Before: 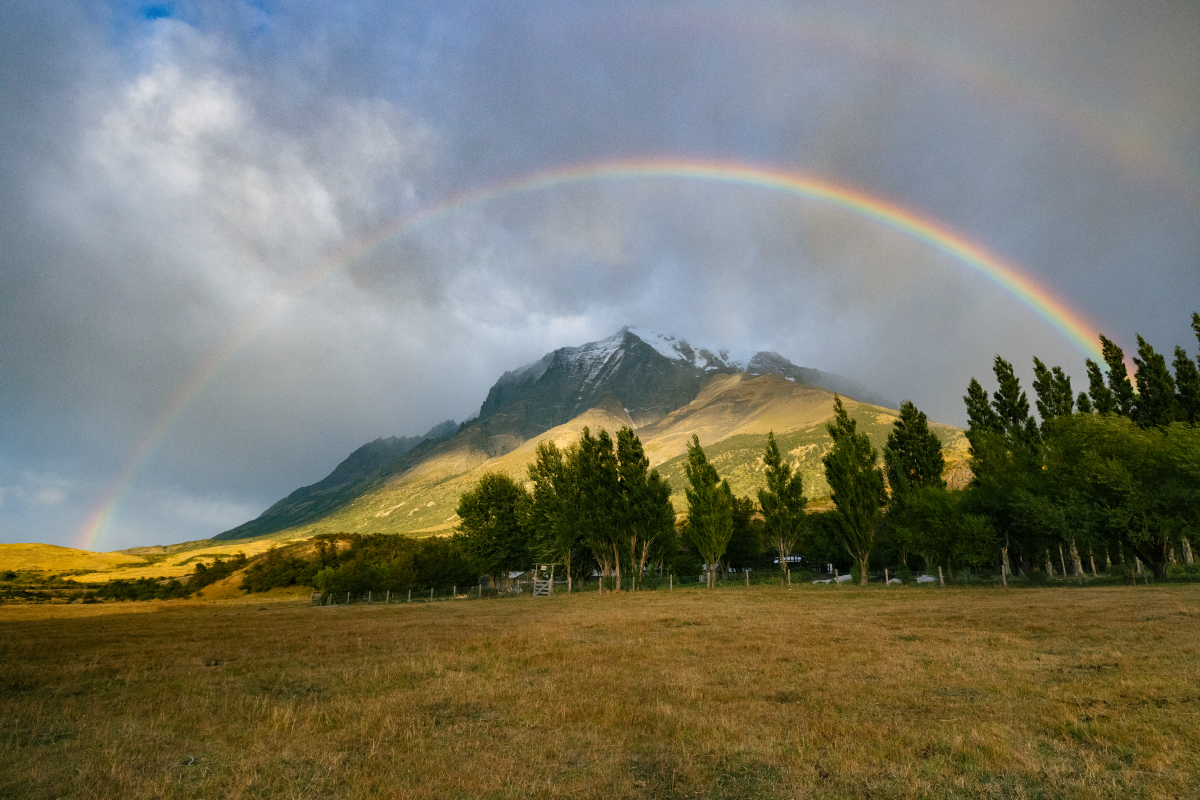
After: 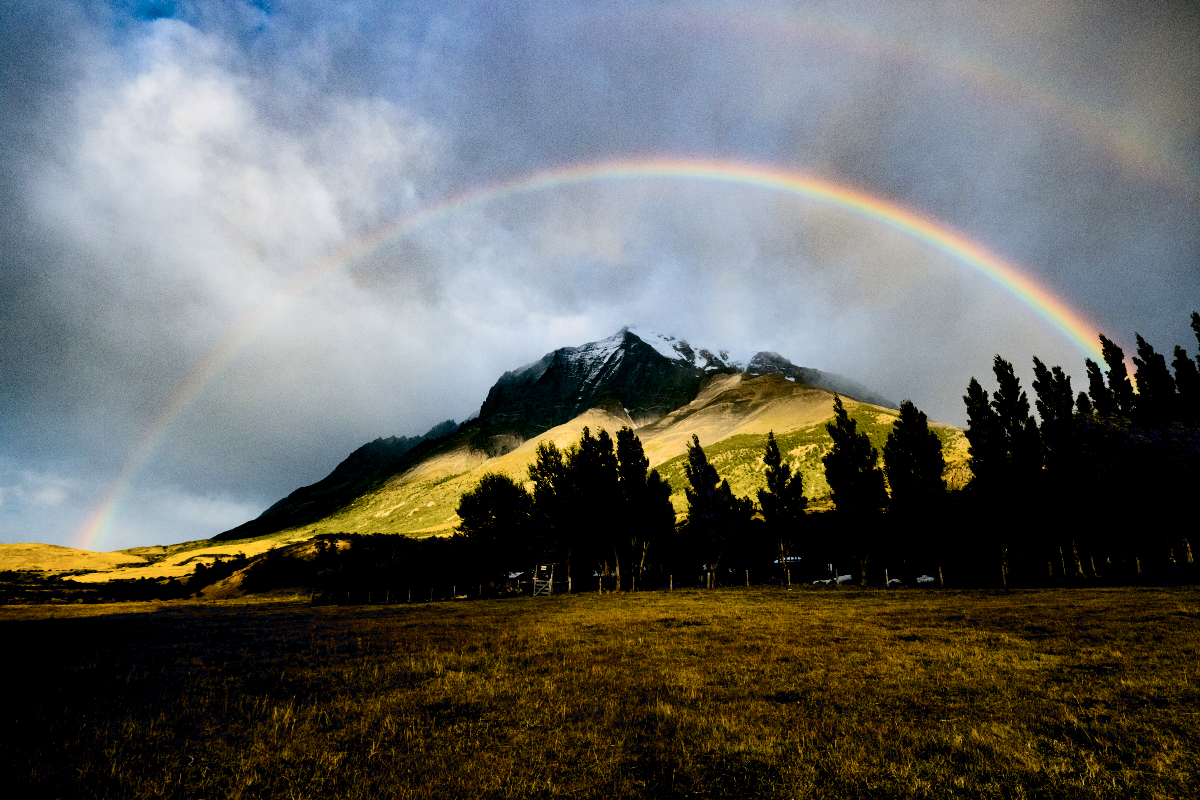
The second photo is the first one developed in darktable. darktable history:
filmic rgb: black relative exposure -5.06 EV, white relative exposure 3.97 EV, hardness 2.9, contrast 1.301
contrast brightness saturation: contrast 0.287
exposure: black level correction 0.057, compensate highlight preservation false
